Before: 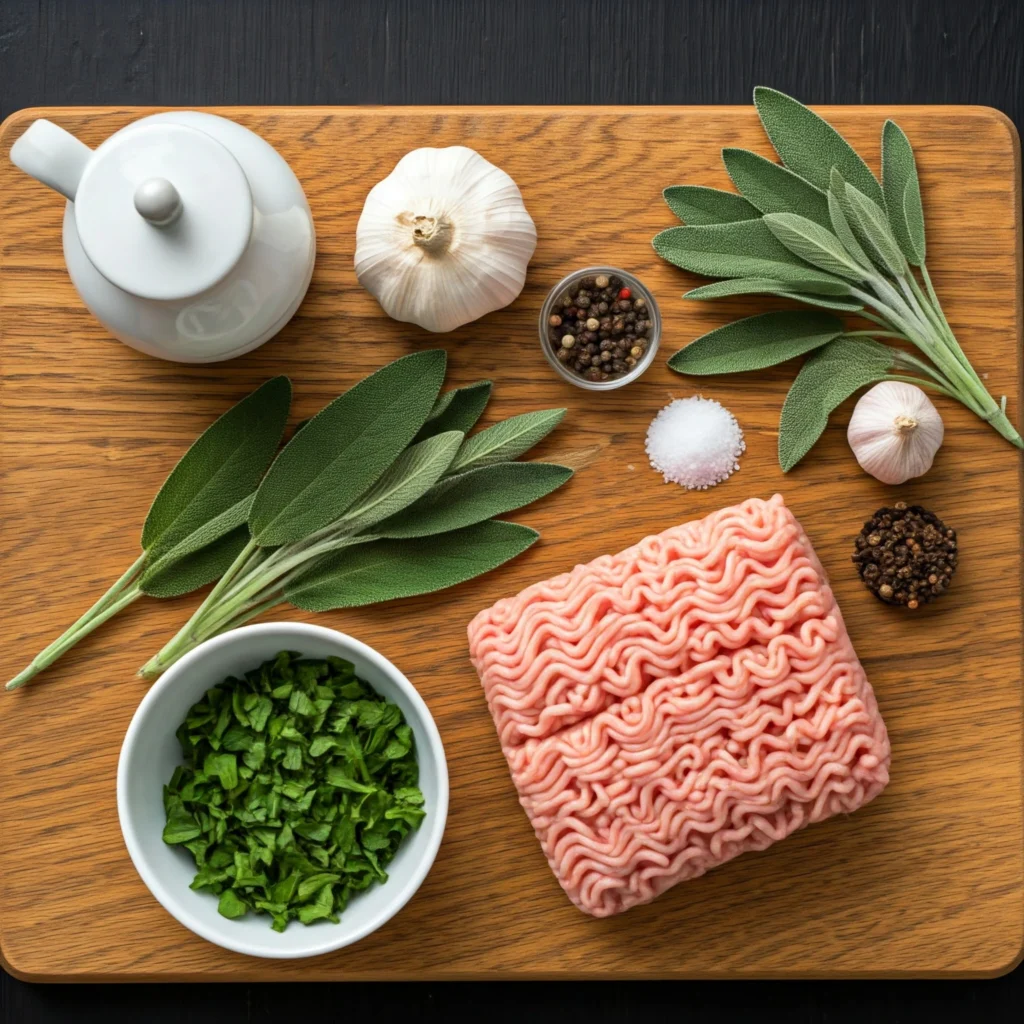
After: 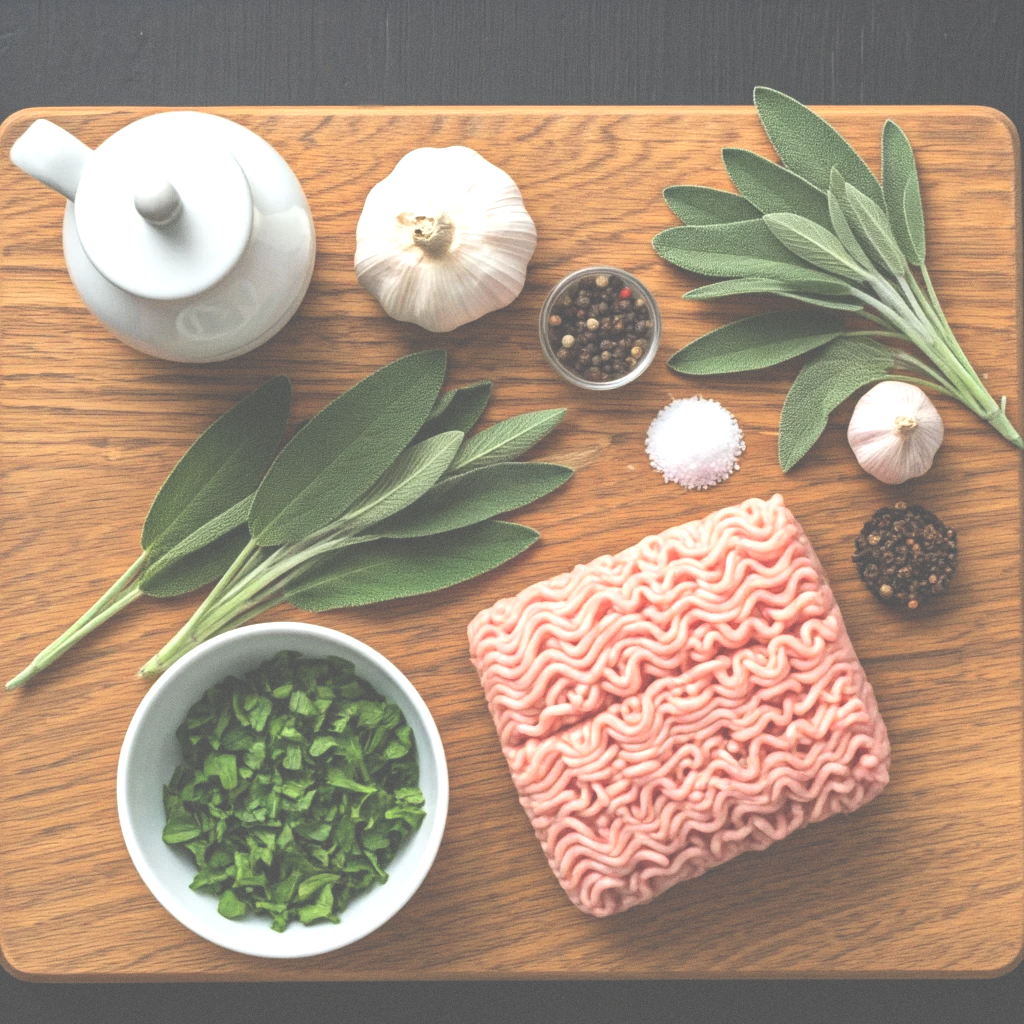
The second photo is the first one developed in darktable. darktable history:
exposure: black level correction -0.071, exposure 0.5 EV, compensate highlight preservation false
grain: coarseness 0.09 ISO, strength 16.61%
contrast brightness saturation: saturation -0.1
